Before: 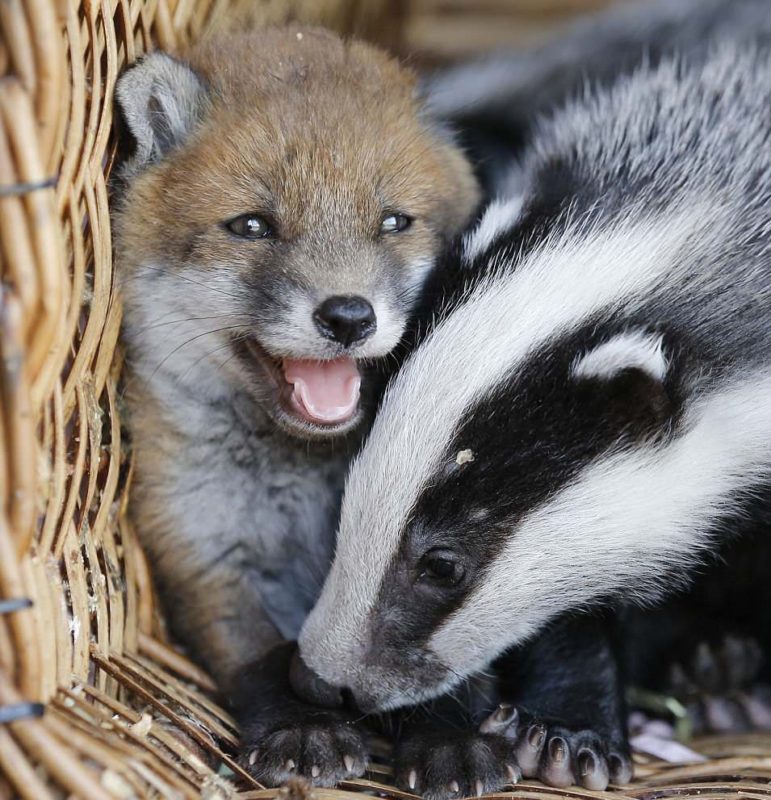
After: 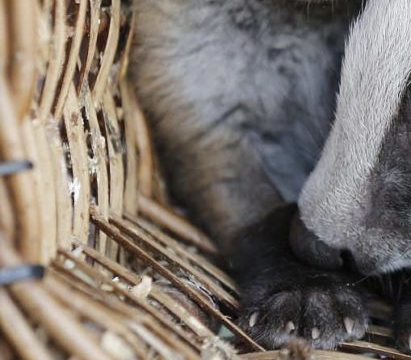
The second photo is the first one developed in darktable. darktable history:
crop and rotate: top 54.778%, right 46.61%, bottom 0.159%
color correction: saturation 0.8
